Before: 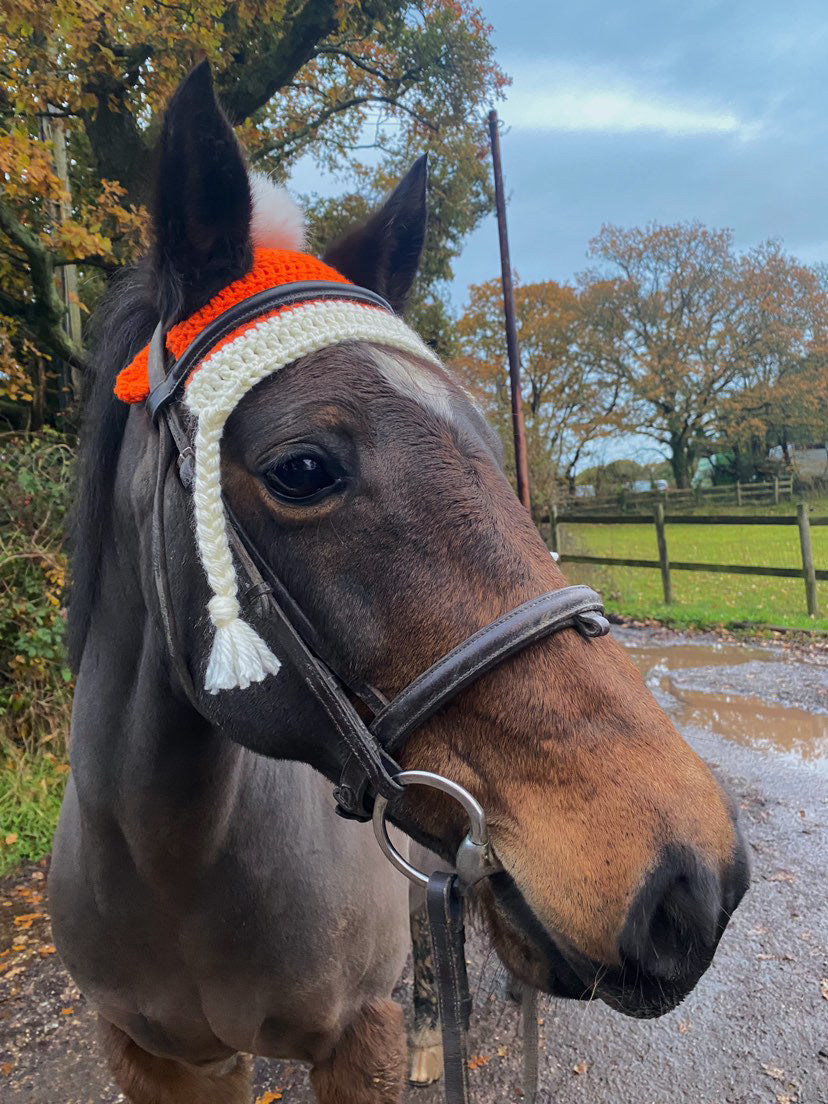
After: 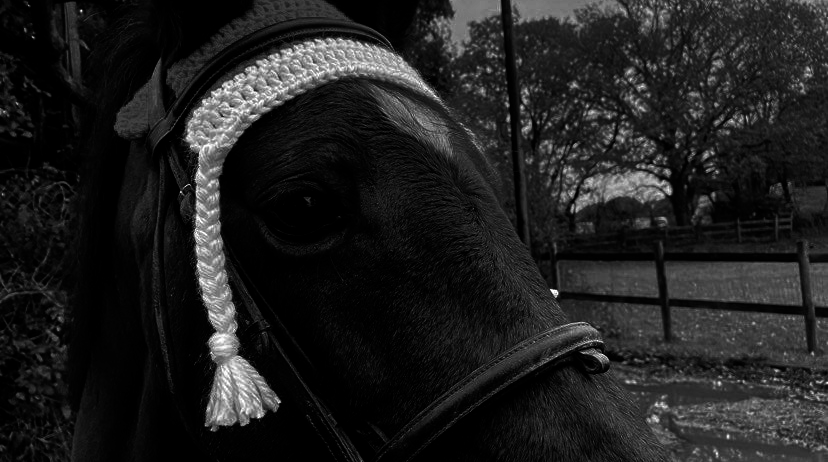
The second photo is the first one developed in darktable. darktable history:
crop and rotate: top 23.84%, bottom 34.294%
contrast brightness saturation: contrast 0.02, brightness -1, saturation -1
color balance rgb: linear chroma grading › global chroma 50%, perceptual saturation grading › global saturation 2.34%, global vibrance 6.64%, contrast 12.71%, saturation formula JzAzBz (2021)
